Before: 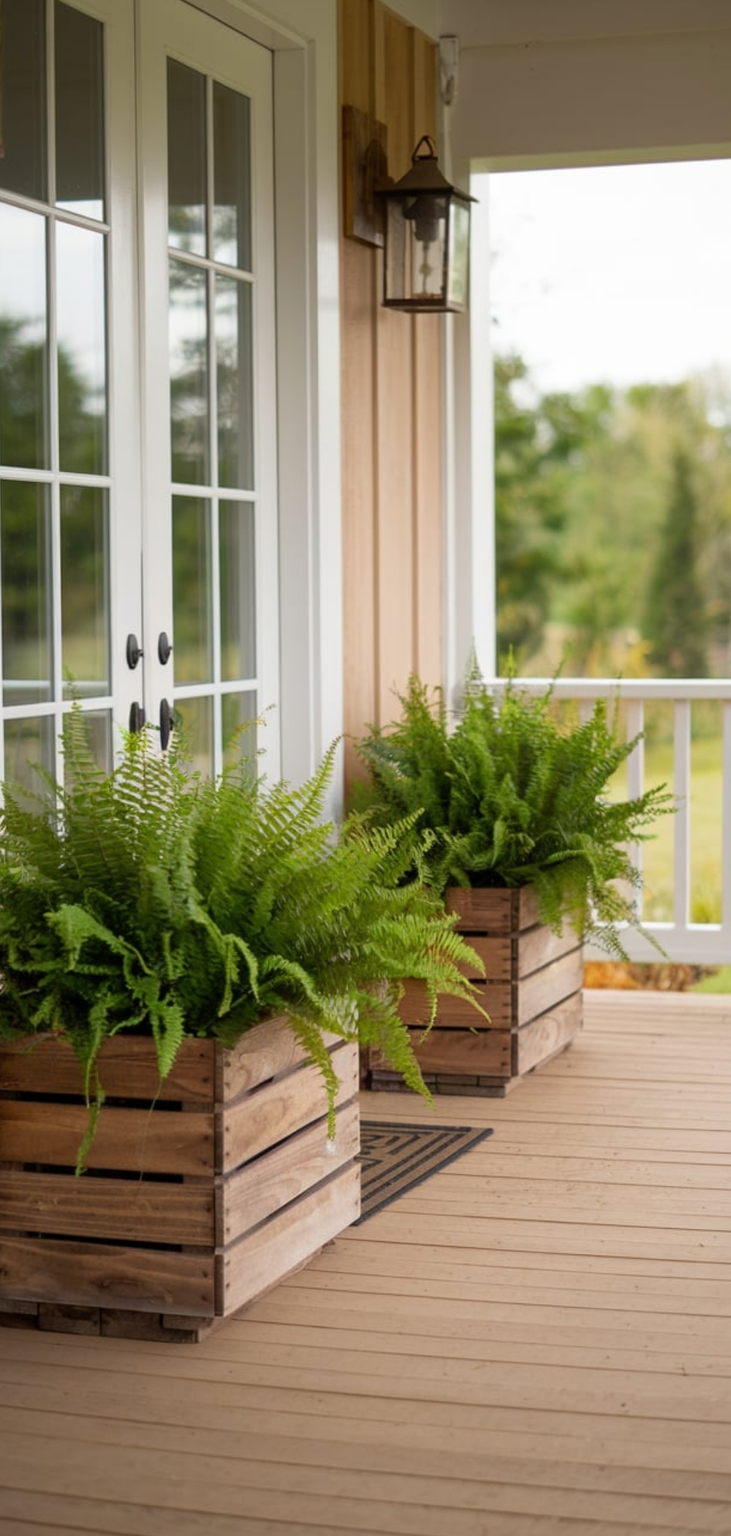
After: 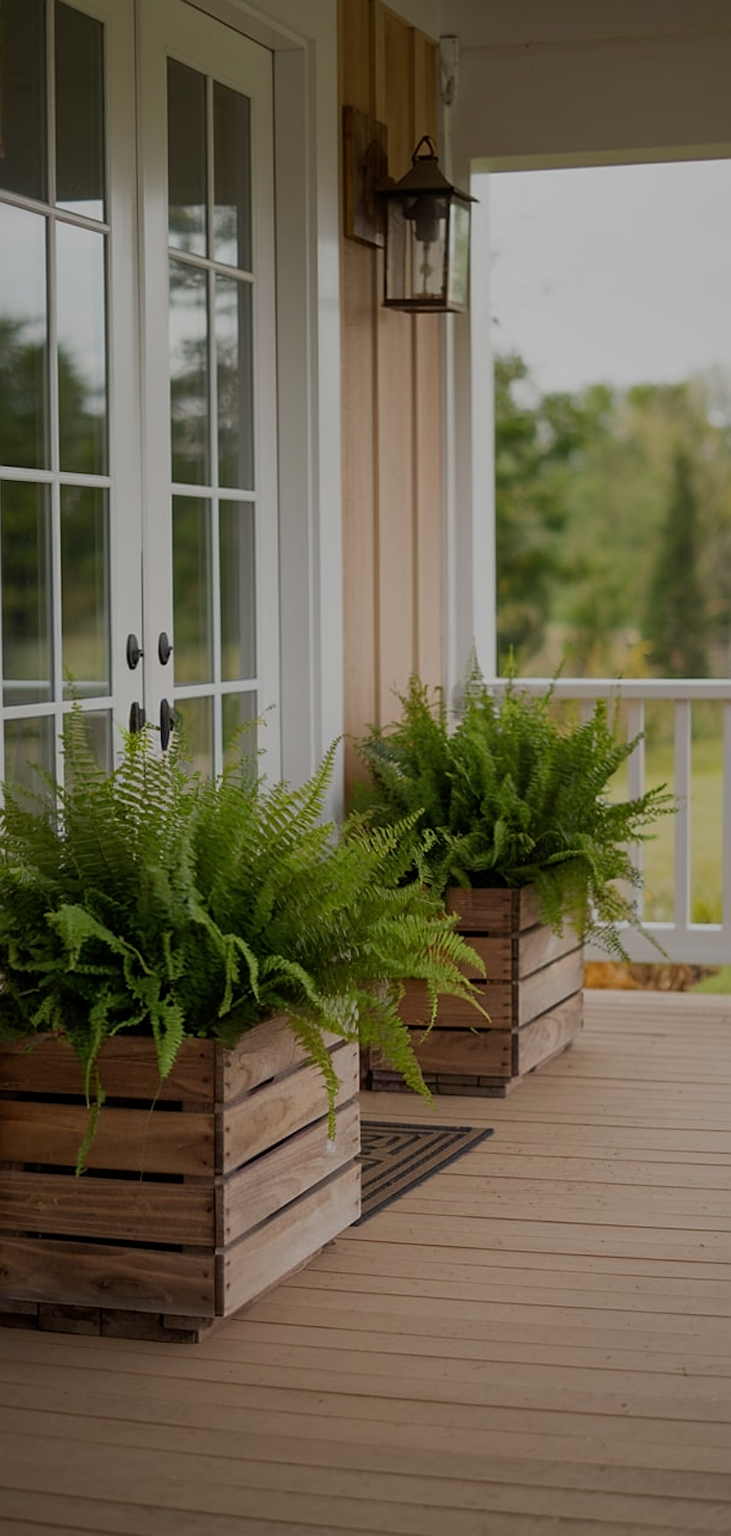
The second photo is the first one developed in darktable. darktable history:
shadows and highlights: shadows 10.04, white point adjustment 0.893, highlights -38.83
sharpen: amount 0.462
exposure: exposure -0.971 EV, compensate exposure bias true, compensate highlight preservation false
